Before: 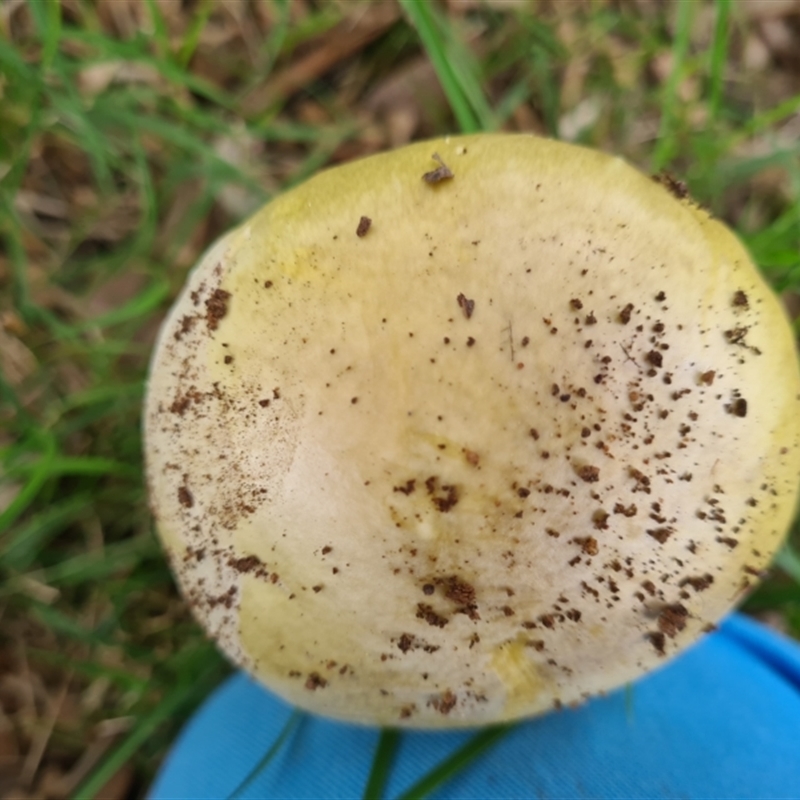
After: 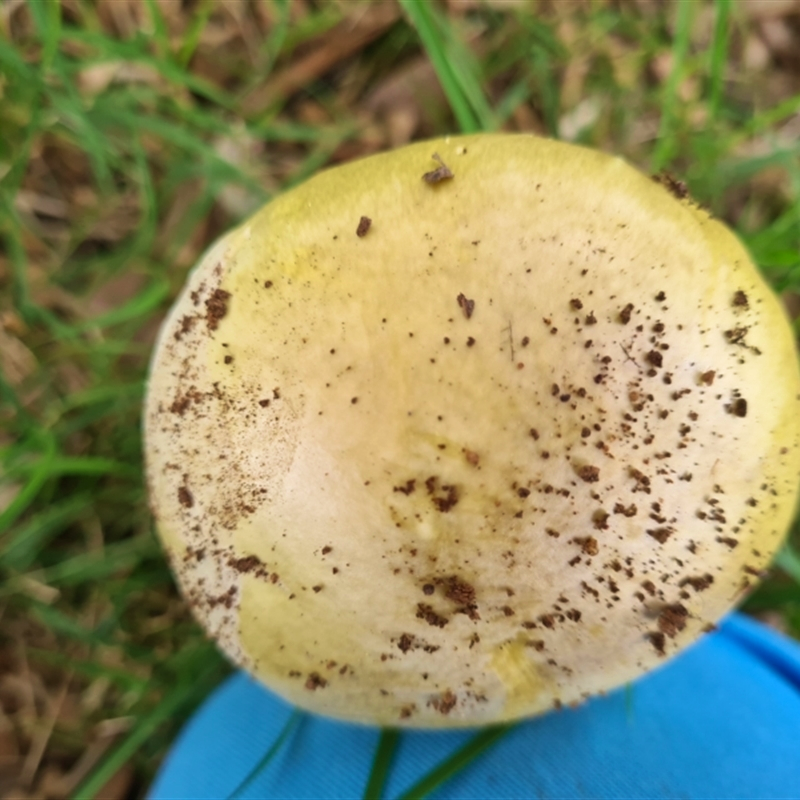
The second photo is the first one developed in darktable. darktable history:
exposure: exposure 0.203 EV, compensate highlight preservation false
velvia: on, module defaults
shadows and highlights: radius 266.8, soften with gaussian
